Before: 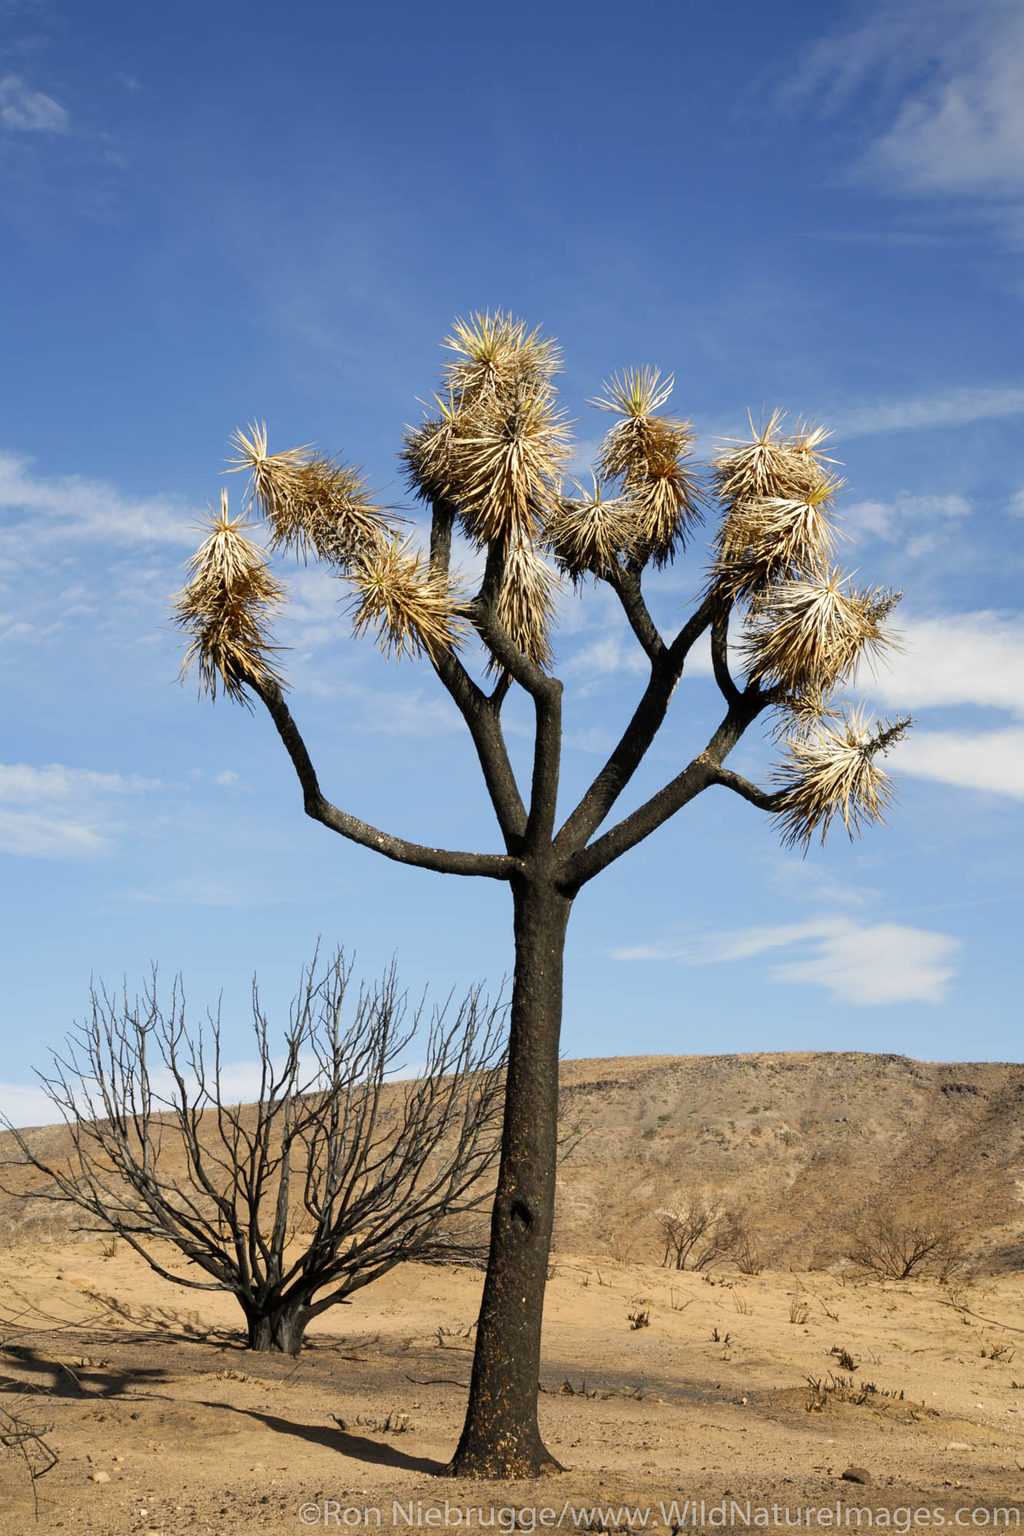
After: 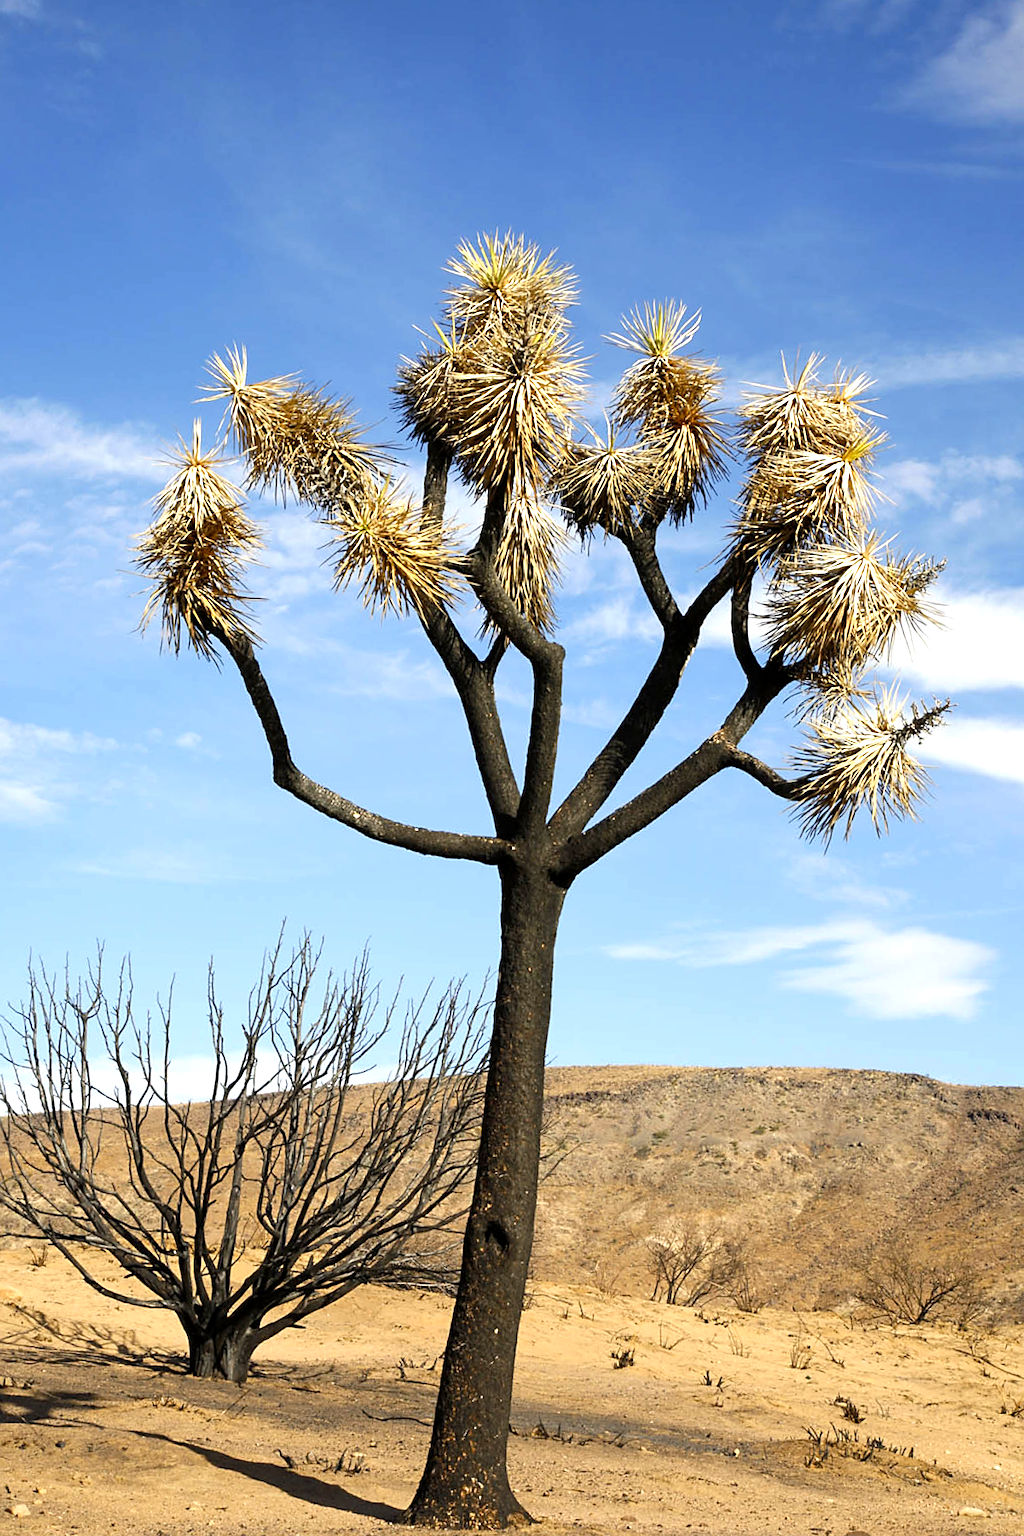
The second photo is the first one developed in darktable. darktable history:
sharpen: radius 1.864, amount 0.405, threshold 1.166
crop and rotate: angle -2.13°, left 3.138%, top 4.2%, right 1.654%, bottom 0.704%
color balance rgb: perceptual saturation grading › global saturation 9.727%, perceptual brilliance grading › highlights 10.232%, perceptual brilliance grading › mid-tones 5.269%
exposure: black level correction 0.001, exposure 0.191 EV, compensate highlight preservation false
